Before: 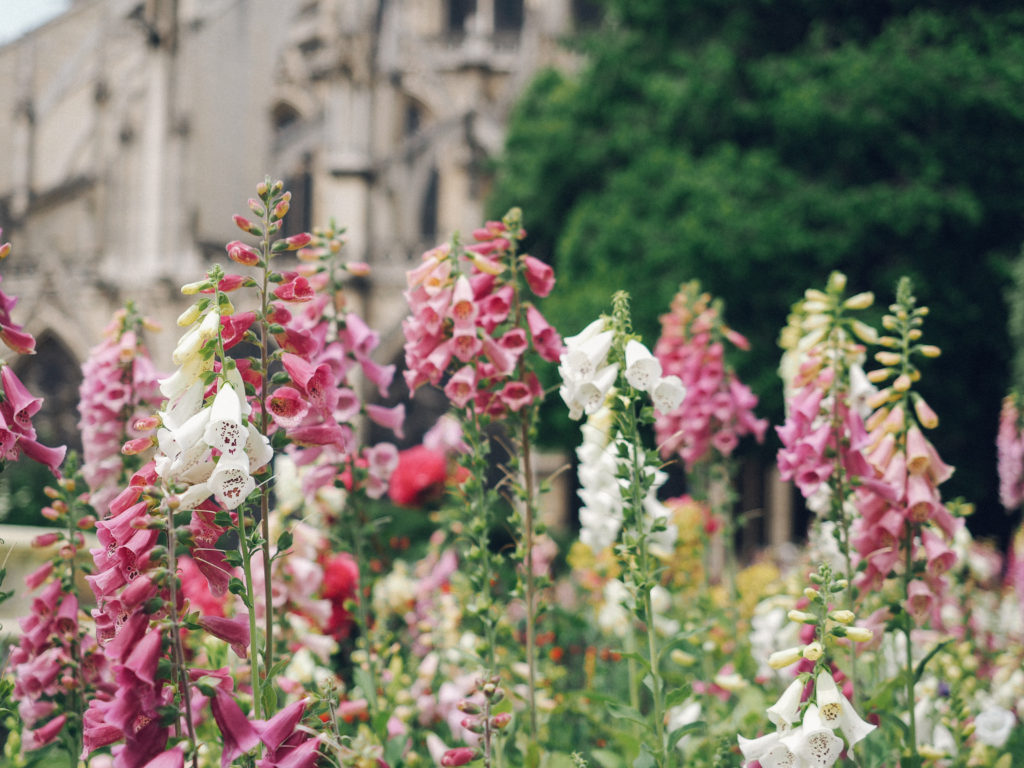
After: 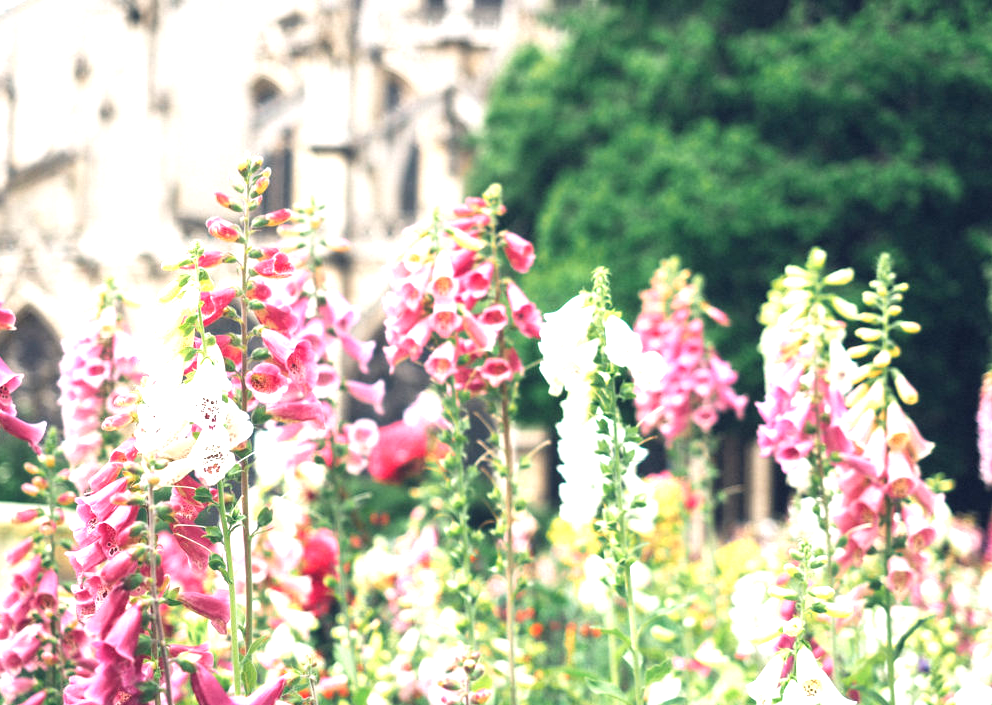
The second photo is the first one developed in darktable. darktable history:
exposure: black level correction 0, exposure 1.5 EV, compensate highlight preservation false
crop: left 1.964%, top 3.251%, right 1.122%, bottom 4.933%
tone equalizer: on, module defaults
